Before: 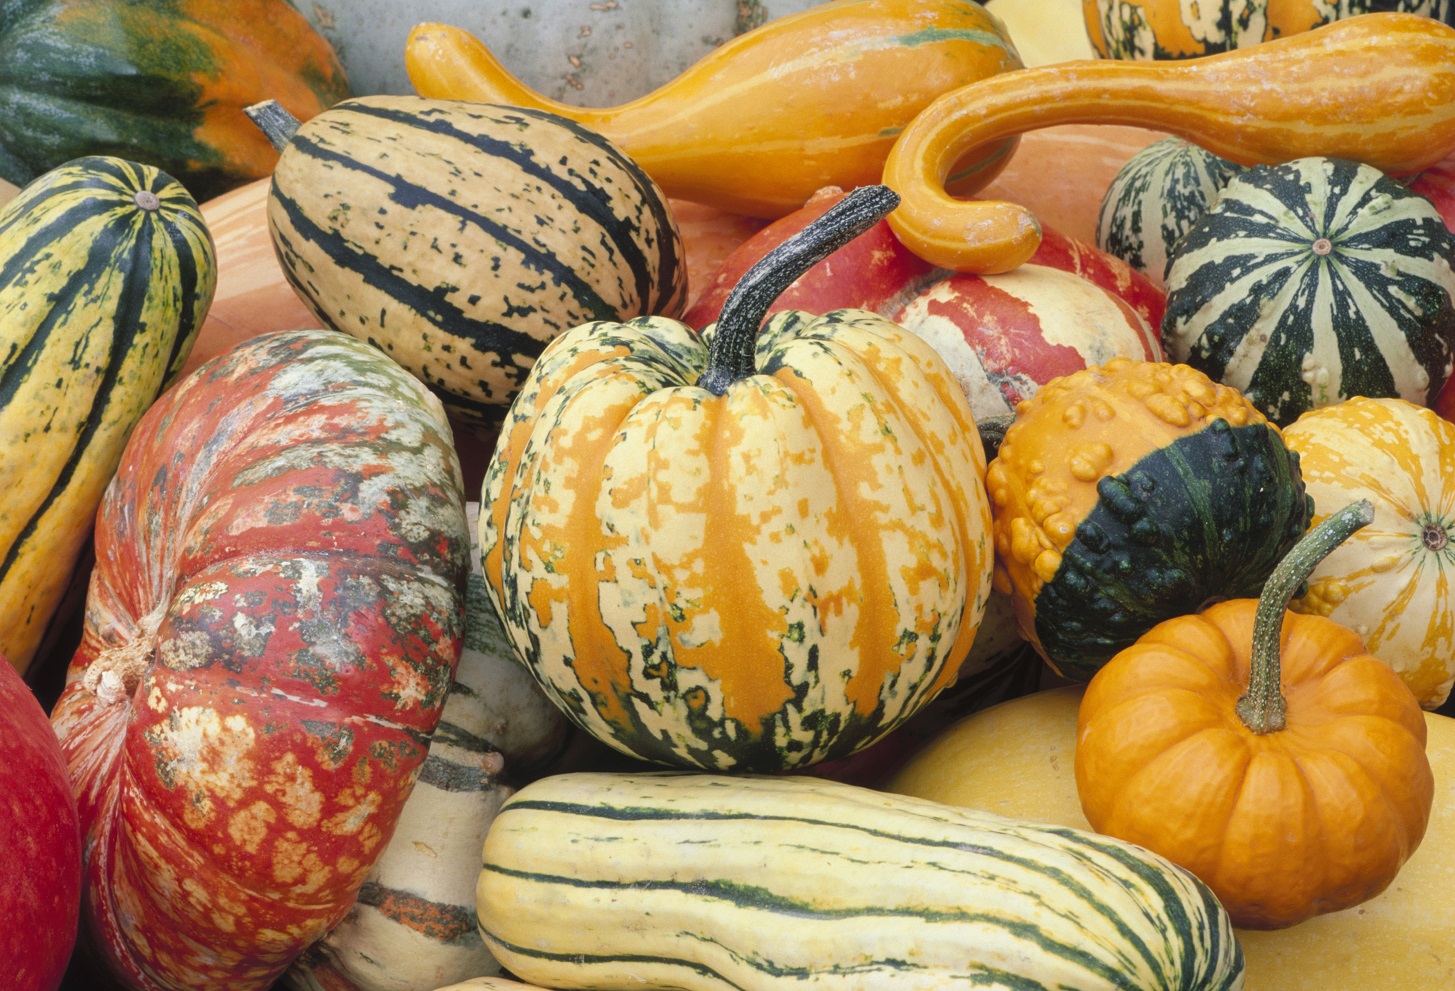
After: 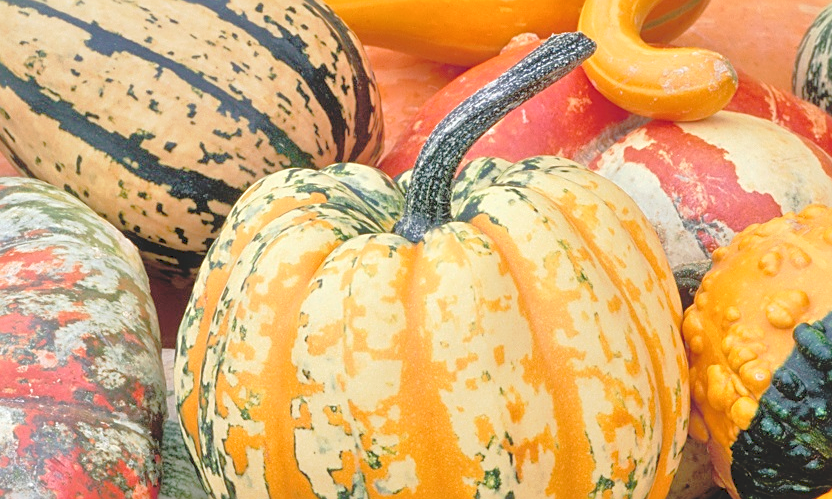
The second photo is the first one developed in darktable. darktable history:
tone equalizer: -7 EV 0.15 EV, -6 EV 0.6 EV, -5 EV 1.15 EV, -4 EV 1.33 EV, -3 EV 1.15 EV, -2 EV 0.6 EV, -1 EV 0.15 EV, mask exposure compensation -0.5 EV
sharpen: on, module defaults
crop: left 20.932%, top 15.471%, right 21.848%, bottom 34.081%
tone curve: curves: ch0 [(0, 0) (0.003, 0.128) (0.011, 0.133) (0.025, 0.133) (0.044, 0.141) (0.069, 0.152) (0.1, 0.169) (0.136, 0.201) (0.177, 0.239) (0.224, 0.294) (0.277, 0.358) (0.335, 0.428) (0.399, 0.488) (0.468, 0.55) (0.543, 0.611) (0.623, 0.678) (0.709, 0.755) (0.801, 0.843) (0.898, 0.91) (1, 1)], preserve colors none
